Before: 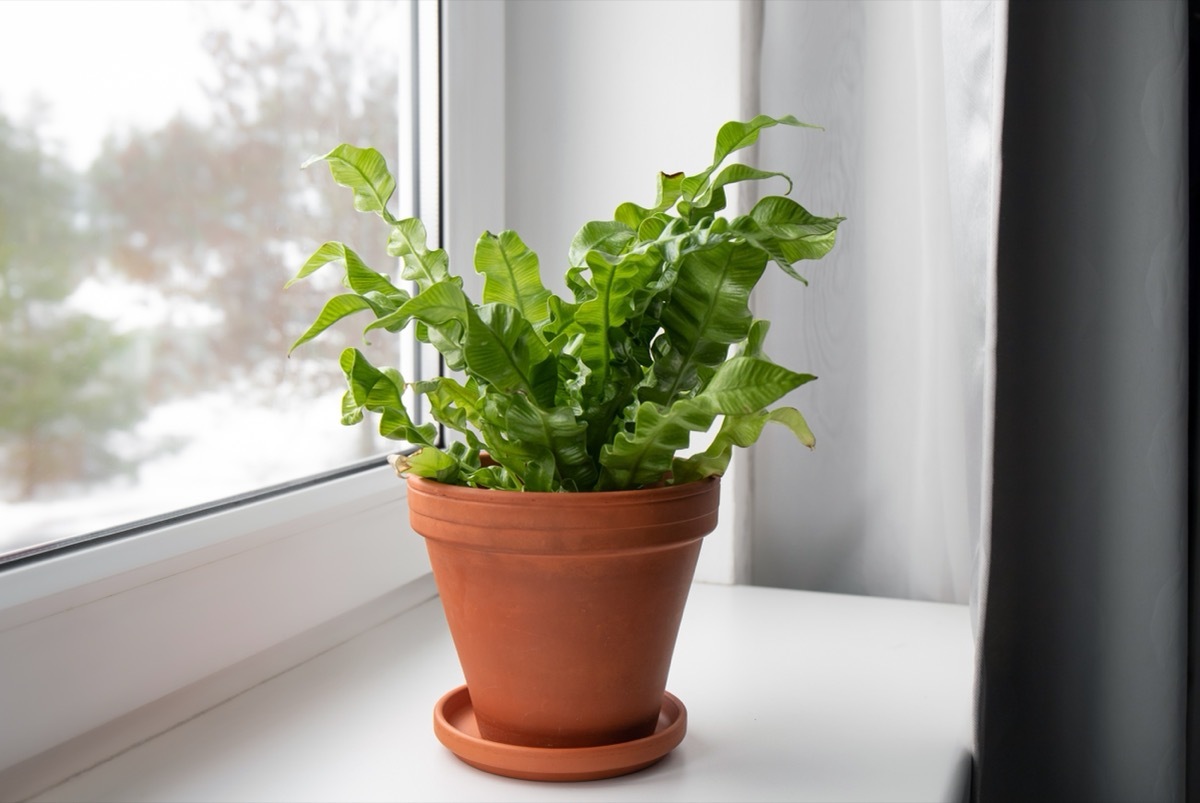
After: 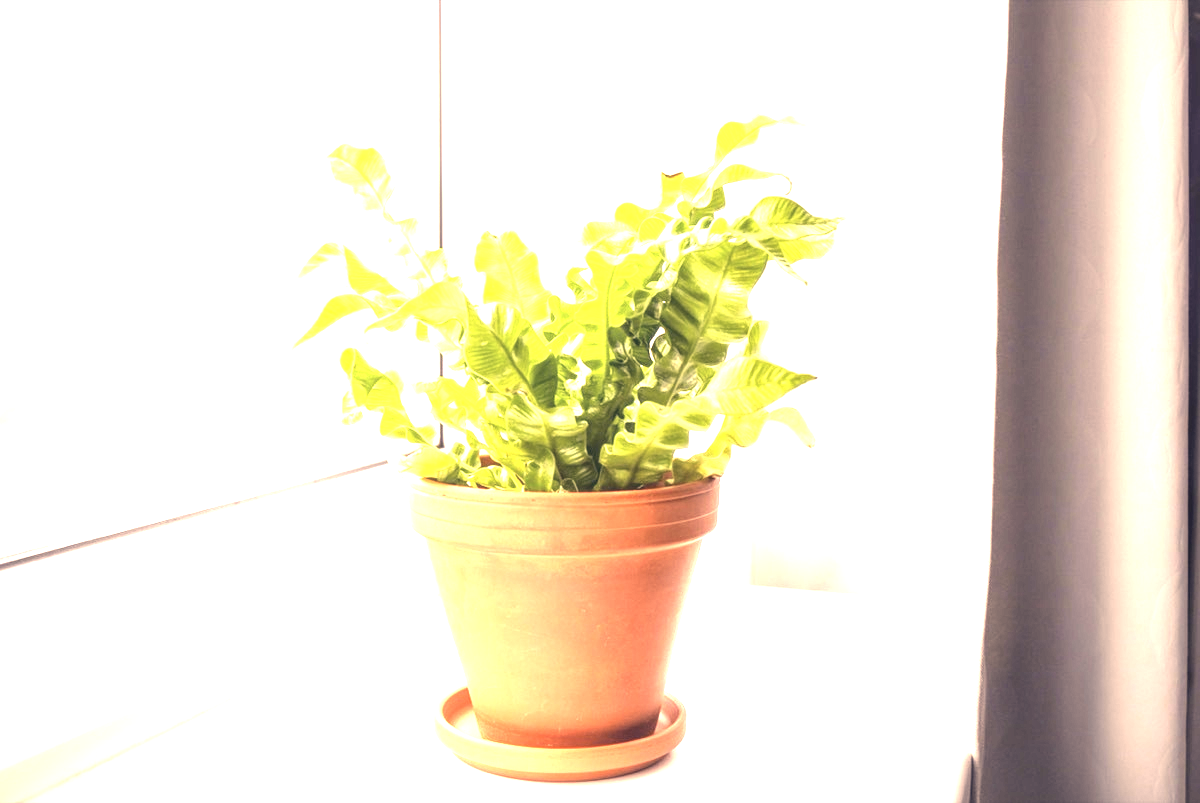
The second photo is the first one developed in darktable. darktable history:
local contrast: on, module defaults
exposure: black level correction 0, exposure 2.329 EV, compensate highlight preservation false
color correction: highlights a* 19.85, highlights b* 27.31, shadows a* 3.3, shadows b* -17.46, saturation 0.74
tone equalizer: -8 EV -0.402 EV, -7 EV -0.41 EV, -6 EV -0.301 EV, -5 EV -0.212 EV, -3 EV 0.217 EV, -2 EV 0.347 EV, -1 EV 0.39 EV, +0 EV 0.43 EV, mask exposure compensation -0.497 EV
